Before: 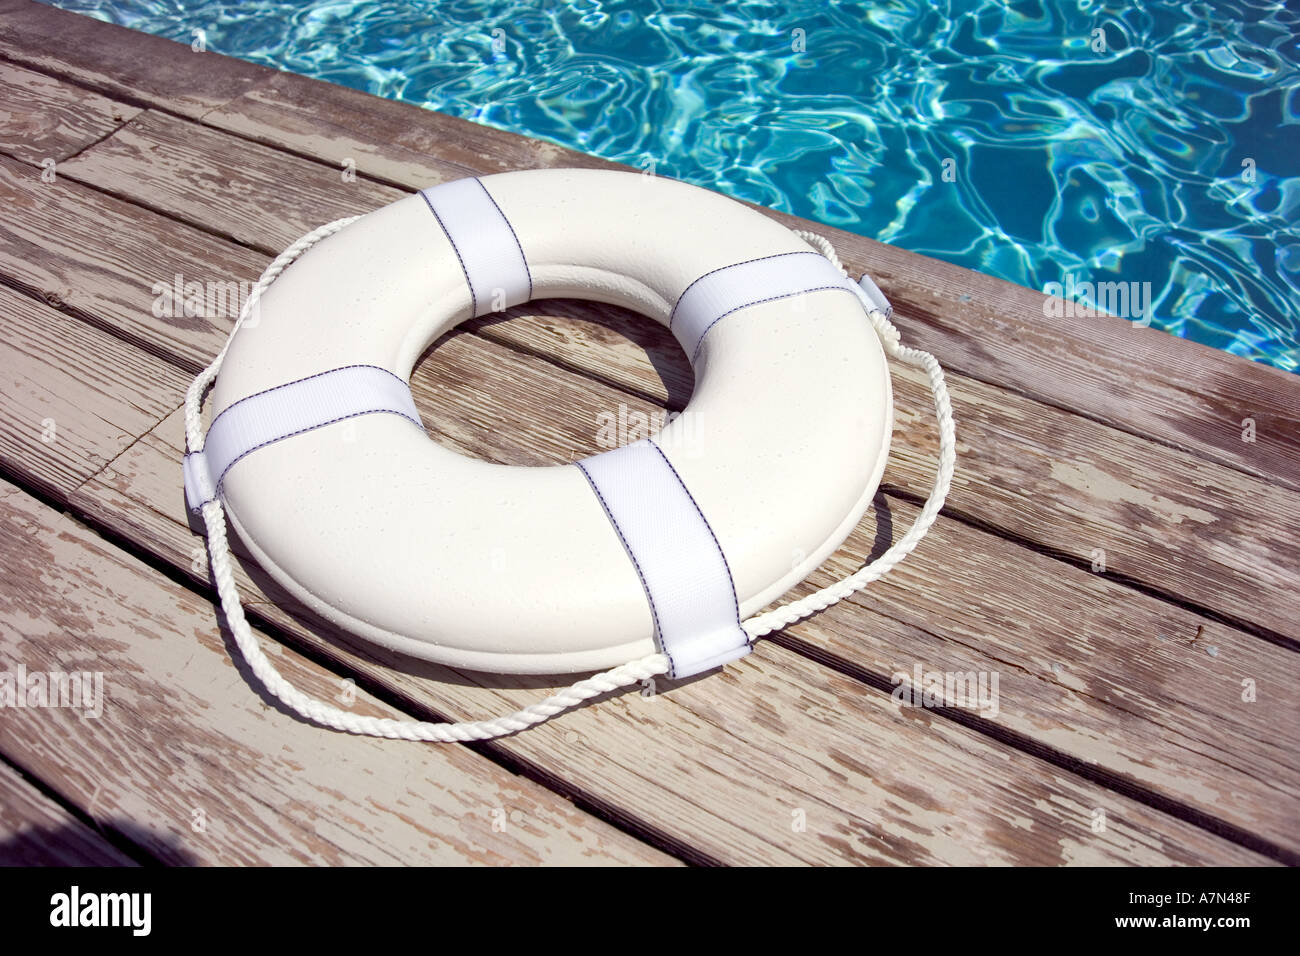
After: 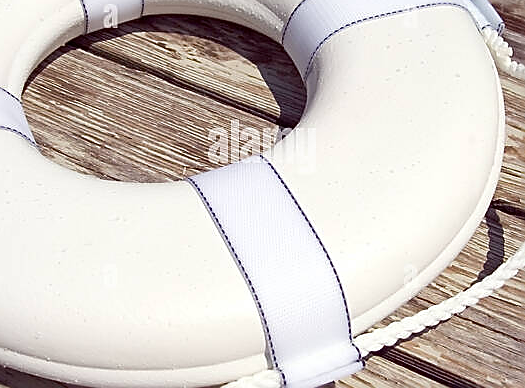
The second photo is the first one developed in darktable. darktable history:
crop: left 29.86%, top 29.753%, right 29.724%, bottom 29.573%
sharpen: radius 1.404, amount 1.268, threshold 0.654
